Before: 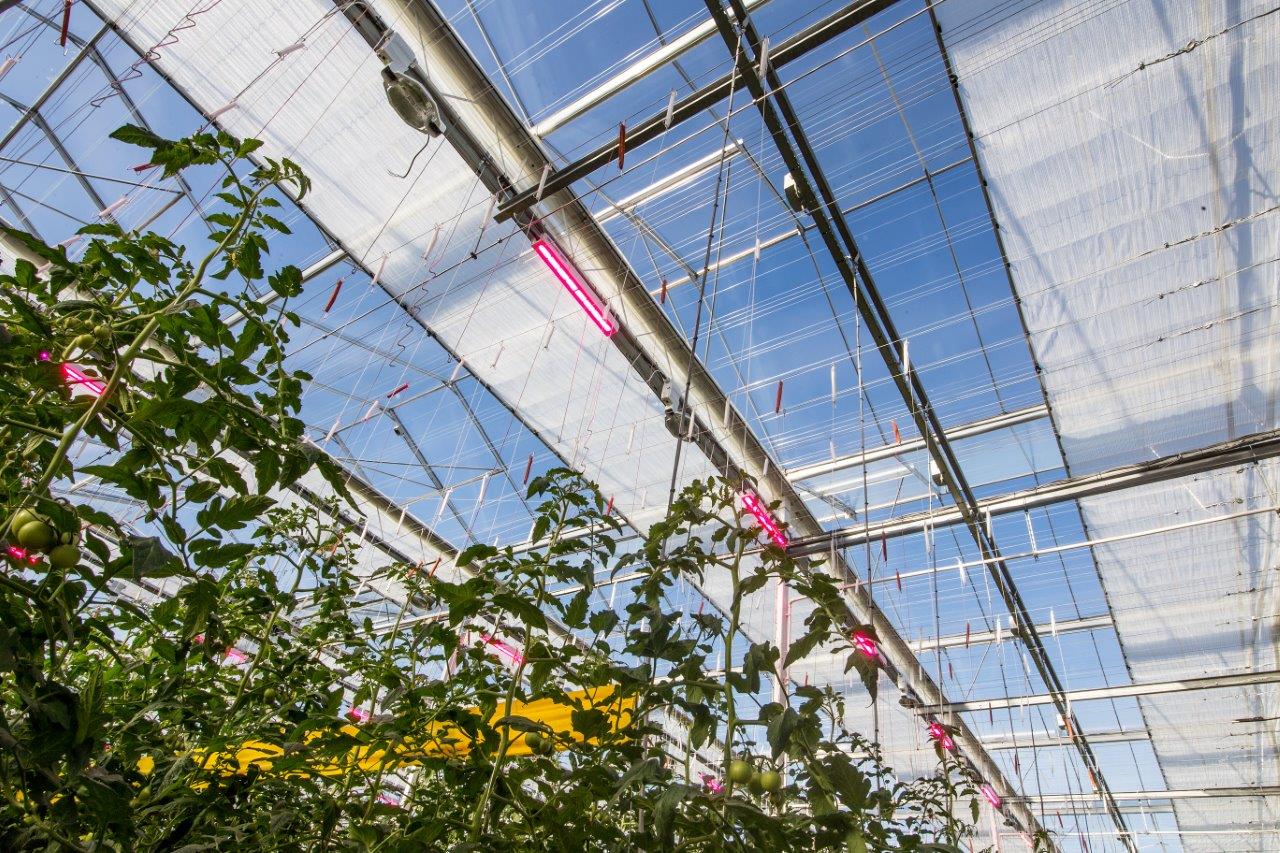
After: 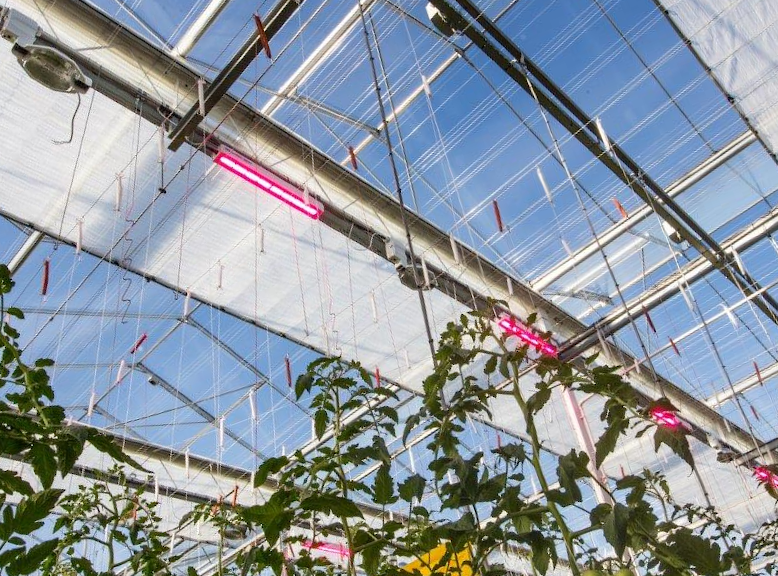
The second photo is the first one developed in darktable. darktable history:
crop and rotate: angle 20.48°, left 6.875%, right 4.237%, bottom 1.149%
